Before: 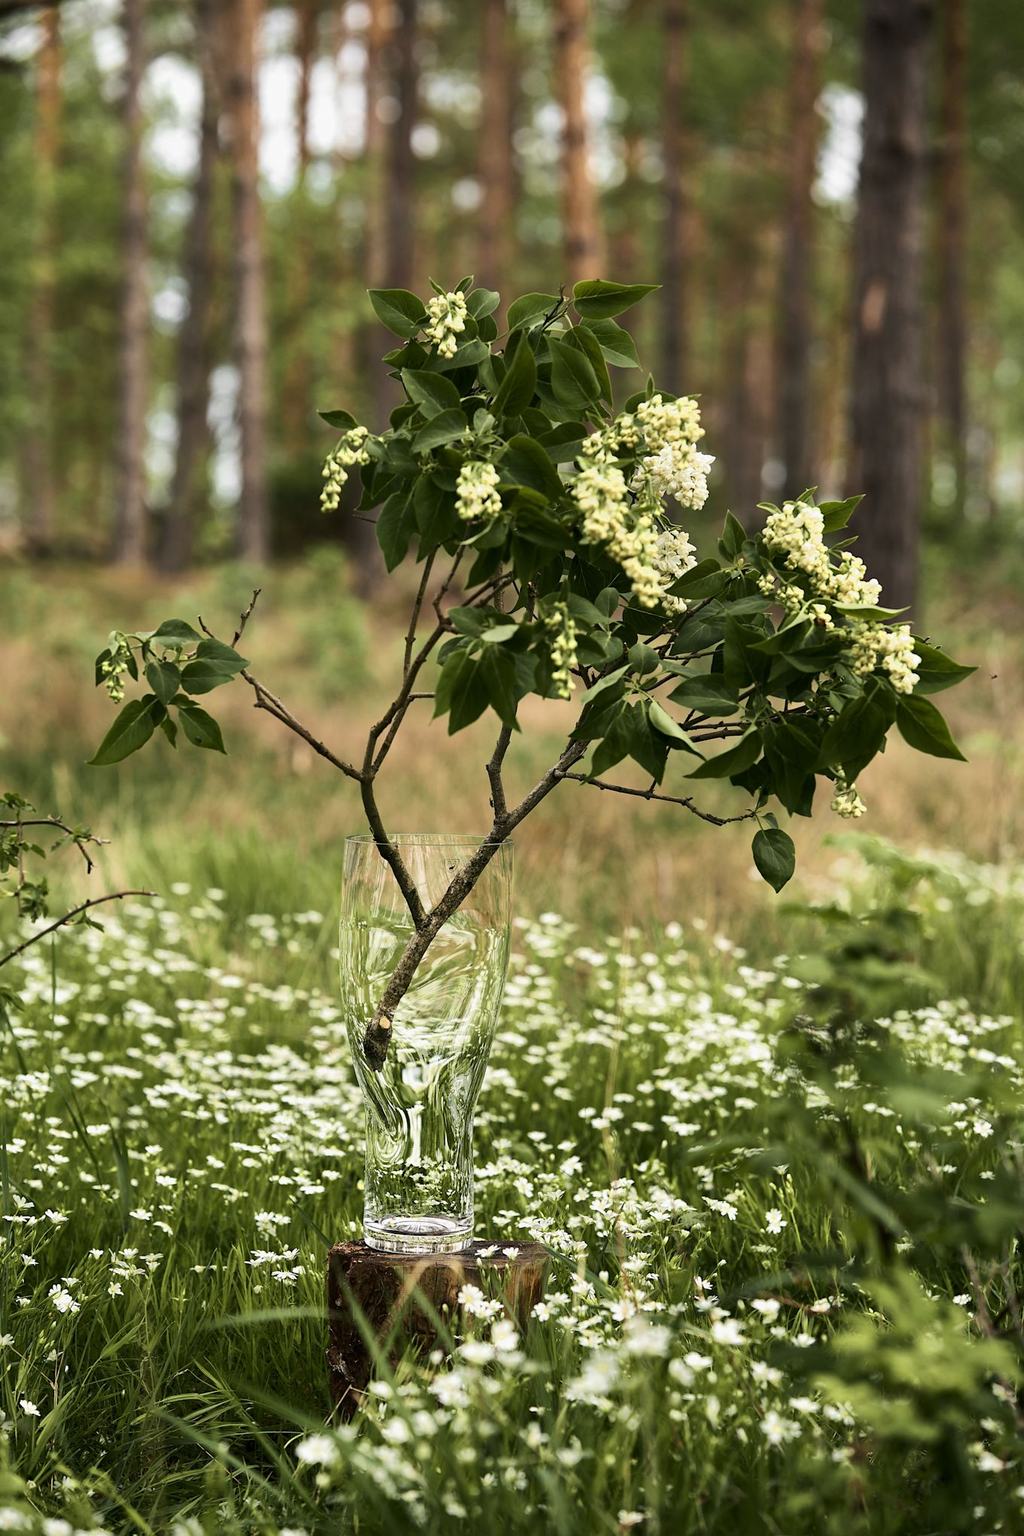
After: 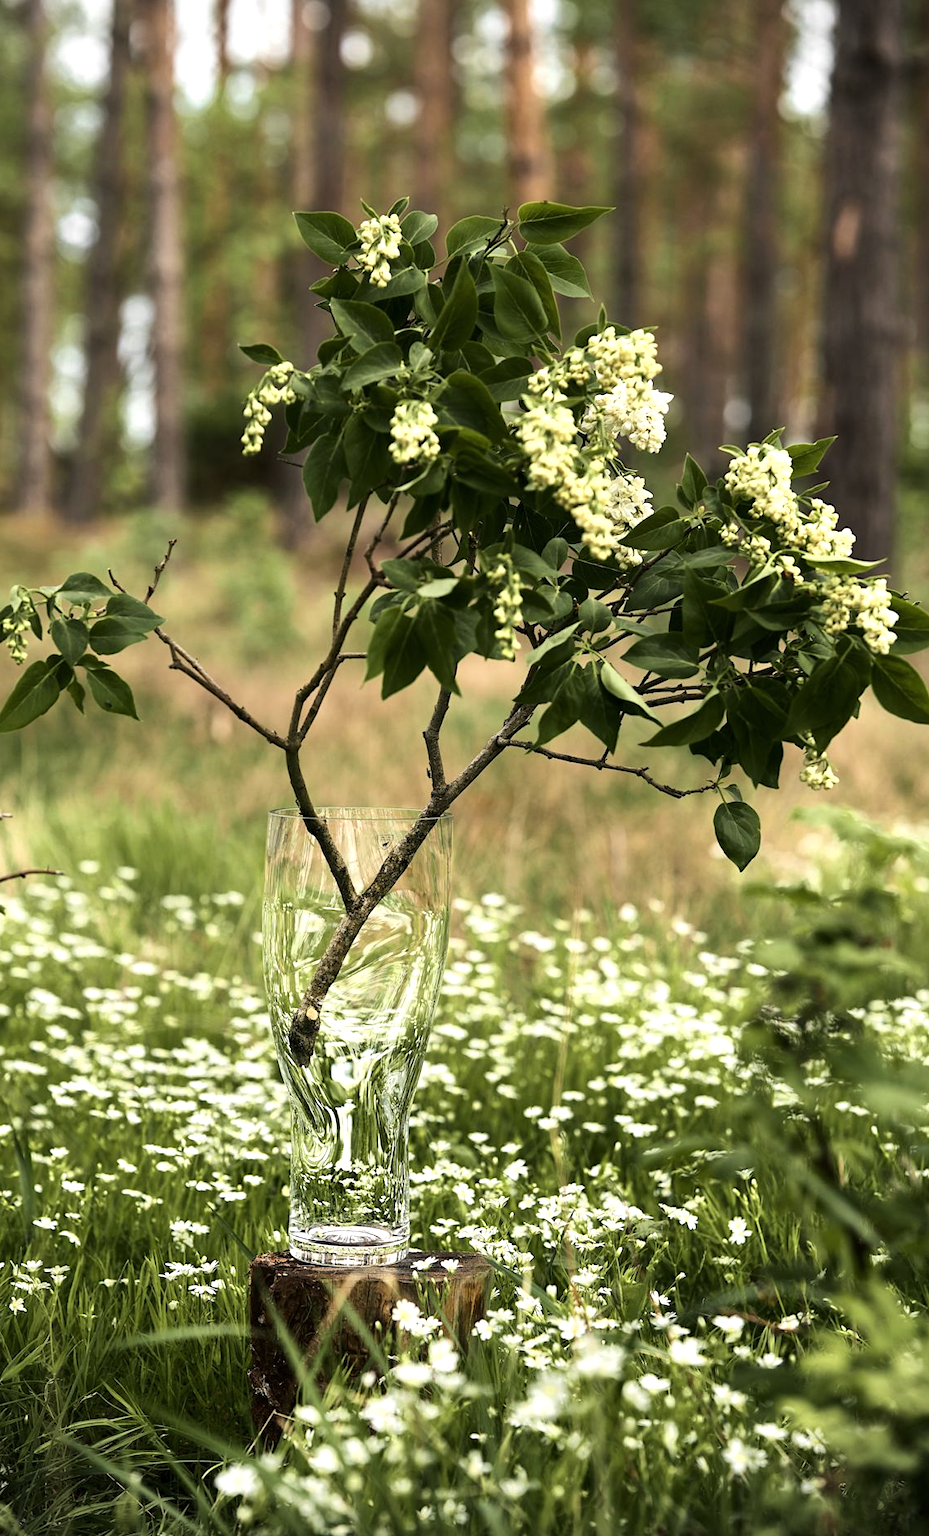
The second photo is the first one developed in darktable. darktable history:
vignetting: fall-off start 92.67%, unbound false
crop: left 9.778%, top 6.227%, right 7.141%, bottom 2.295%
color correction: highlights b* 0.012, saturation 0.984
tone equalizer: -8 EV -0.399 EV, -7 EV -0.404 EV, -6 EV -0.298 EV, -5 EV -0.183 EV, -3 EV 0.199 EV, -2 EV 0.314 EV, -1 EV 0.375 EV, +0 EV 0.438 EV
exposure: compensate highlight preservation false
